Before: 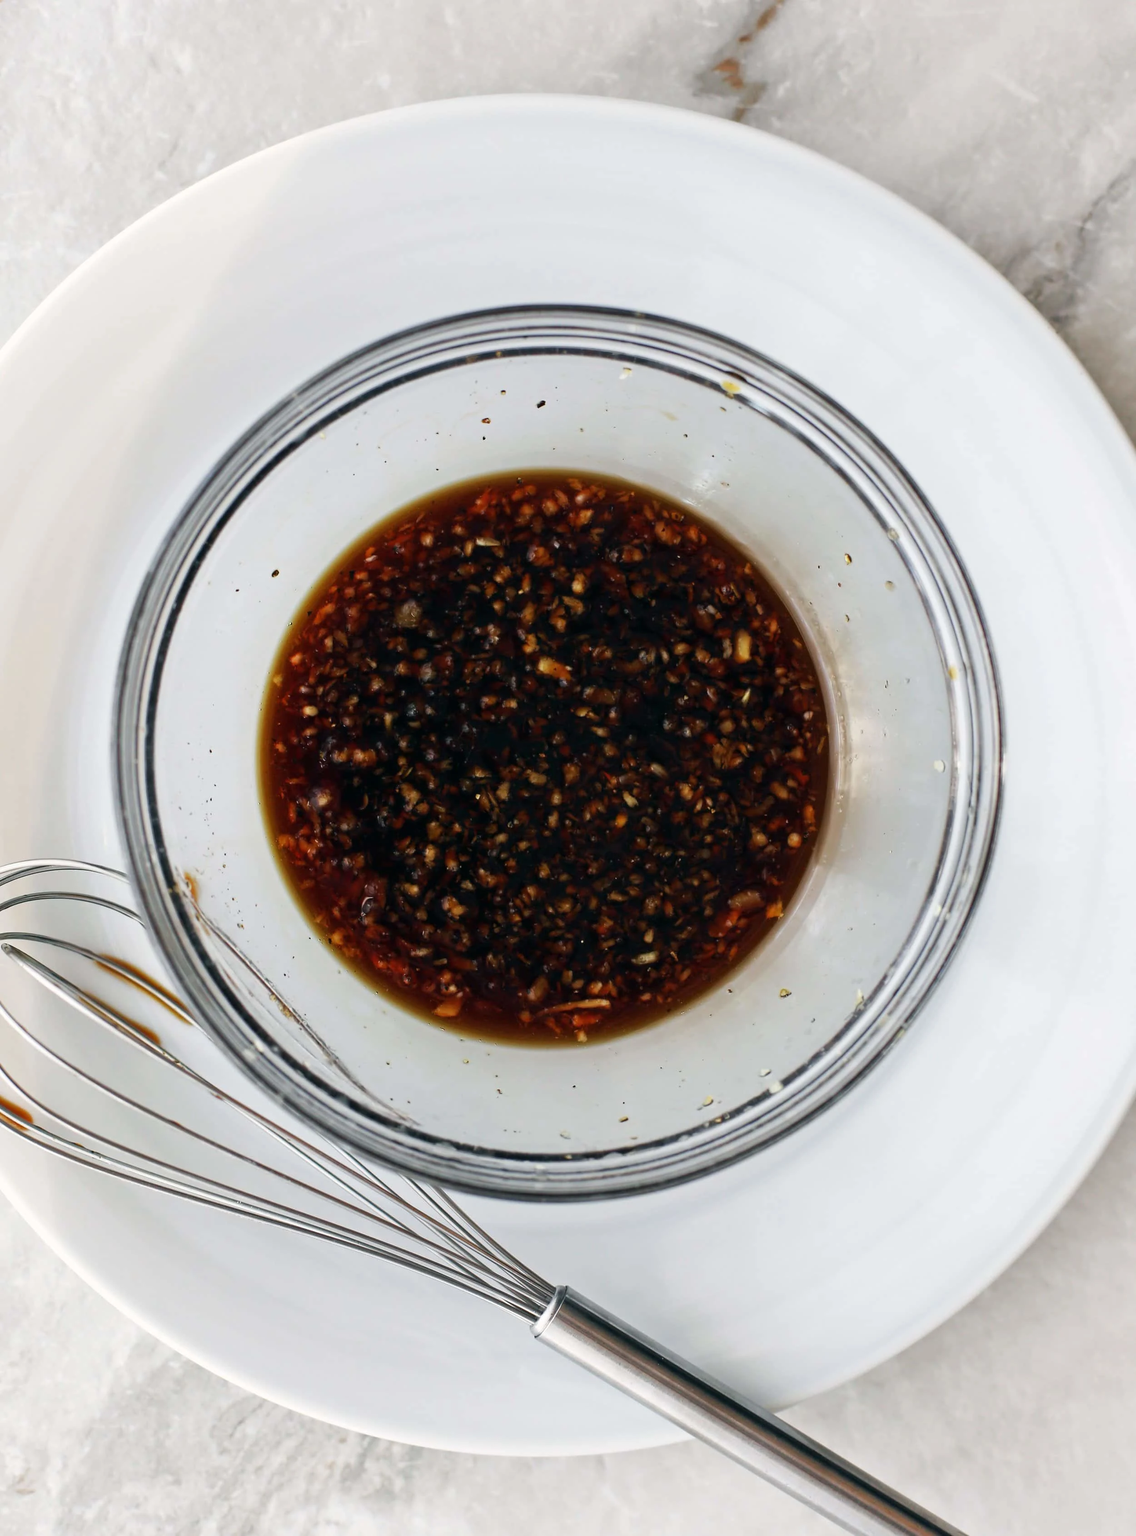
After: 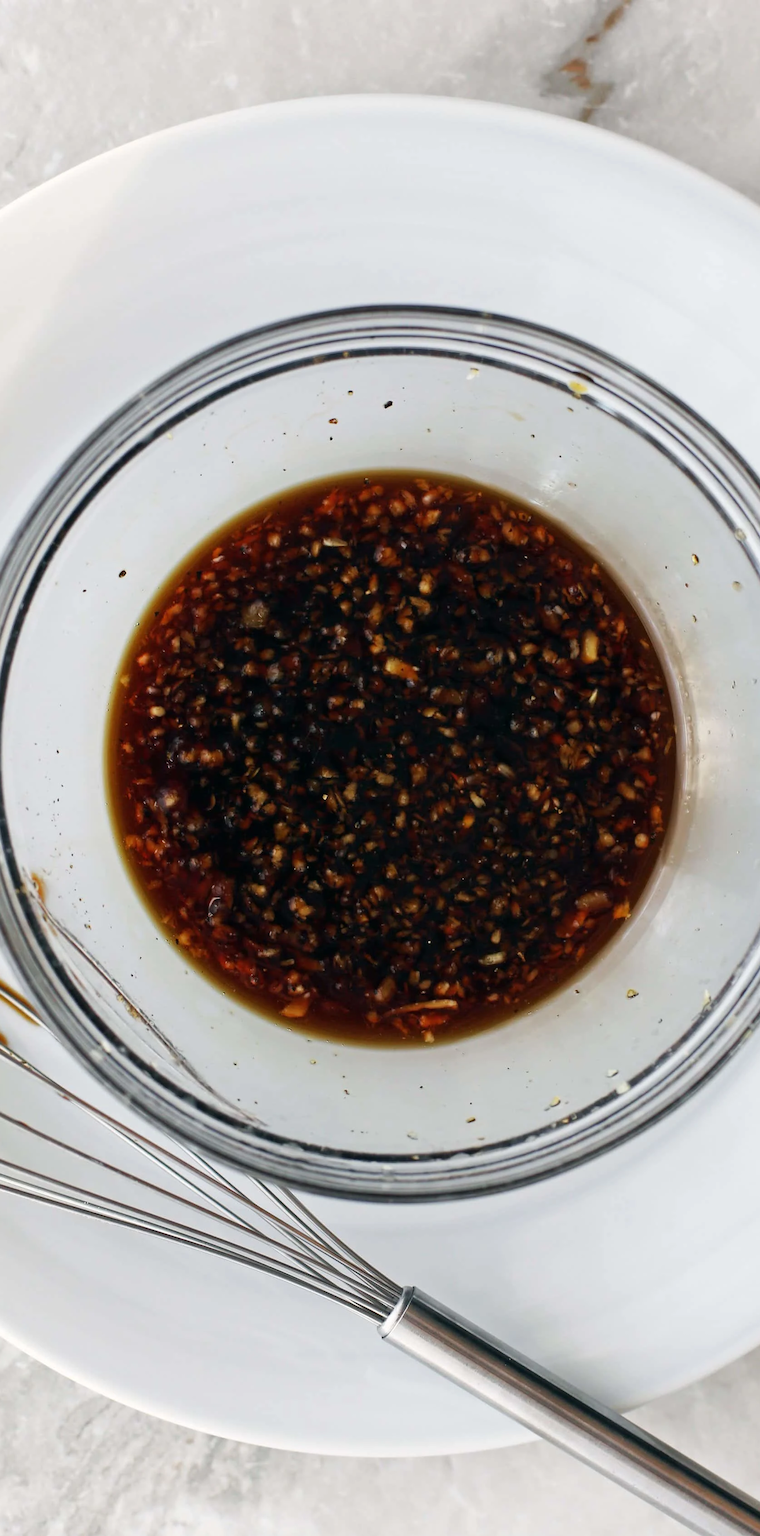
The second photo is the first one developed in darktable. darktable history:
crop and rotate: left 13.532%, right 19.546%
